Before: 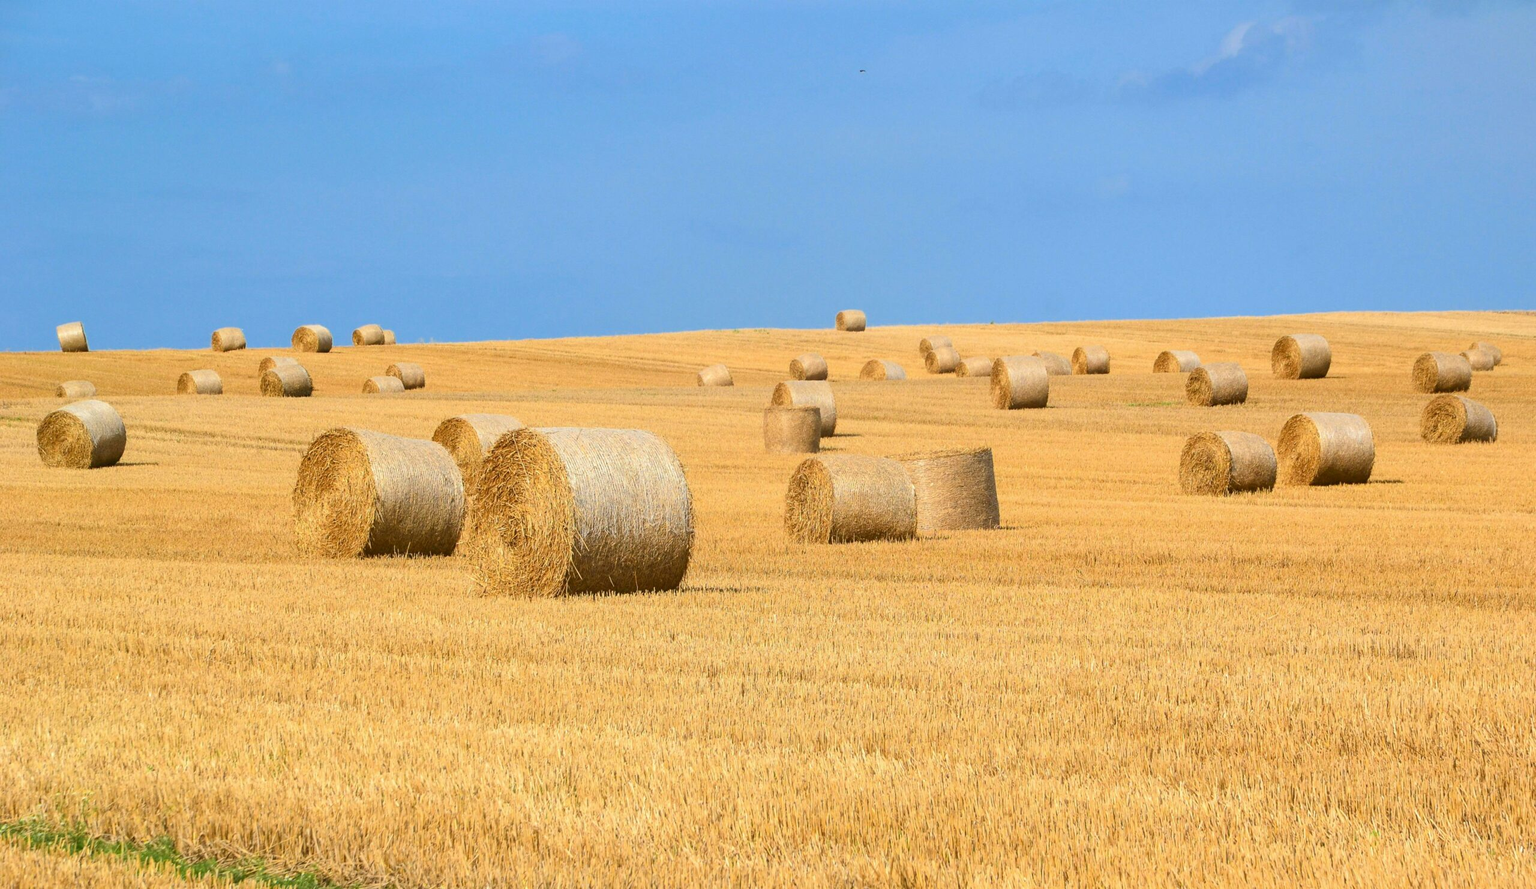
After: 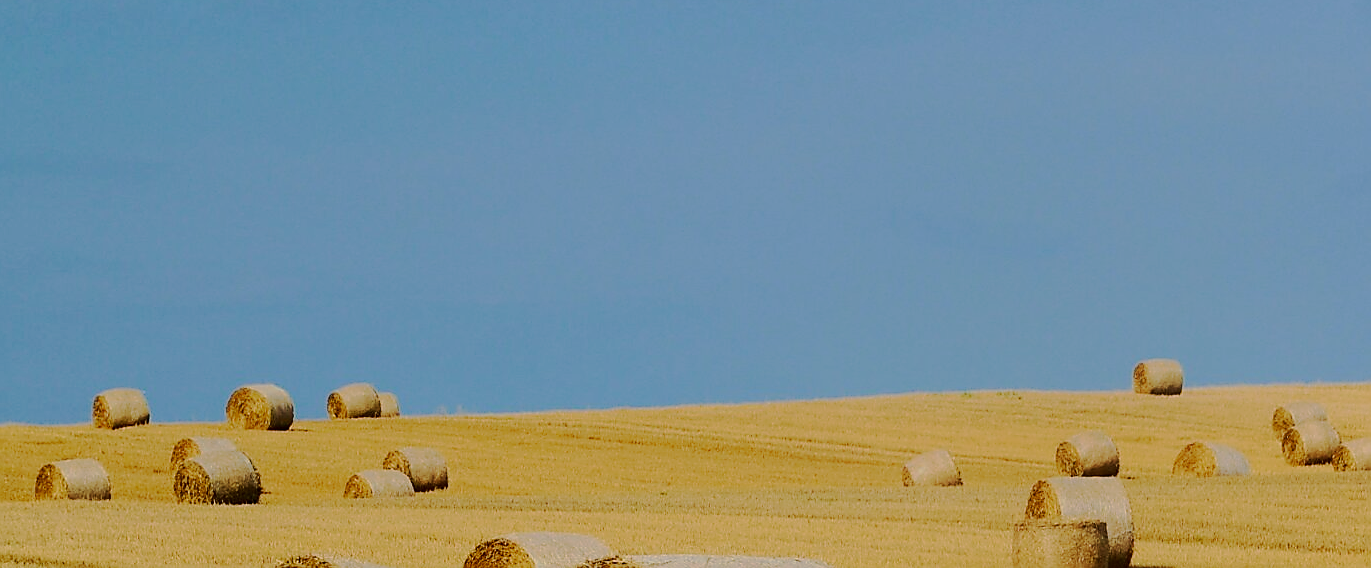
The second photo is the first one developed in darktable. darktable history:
tone curve: curves: ch0 [(0, 0) (0.104, 0.061) (0.239, 0.201) (0.327, 0.317) (0.401, 0.443) (0.489, 0.566) (0.65, 0.68) (0.832, 0.858) (1, 0.977)]; ch1 [(0, 0) (0.161, 0.092) (0.35, 0.33) (0.379, 0.401) (0.447, 0.476) (0.495, 0.499) (0.515, 0.518) (0.534, 0.557) (0.602, 0.625) (0.712, 0.706) (1, 1)]; ch2 [(0, 0) (0.359, 0.372) (0.437, 0.437) (0.502, 0.501) (0.55, 0.534) (0.592, 0.601) (0.647, 0.64) (1, 1)], preserve colors none
velvia: strength 21.23%
crop: left 10.172%, top 10.647%, right 36.254%, bottom 50.966%
shadows and highlights: shadows -62.11, white point adjustment -5.24, highlights 62.06
exposure: exposure -1.006 EV, compensate highlight preservation false
sharpen: radius 1.423, amount 1.239, threshold 0.693
